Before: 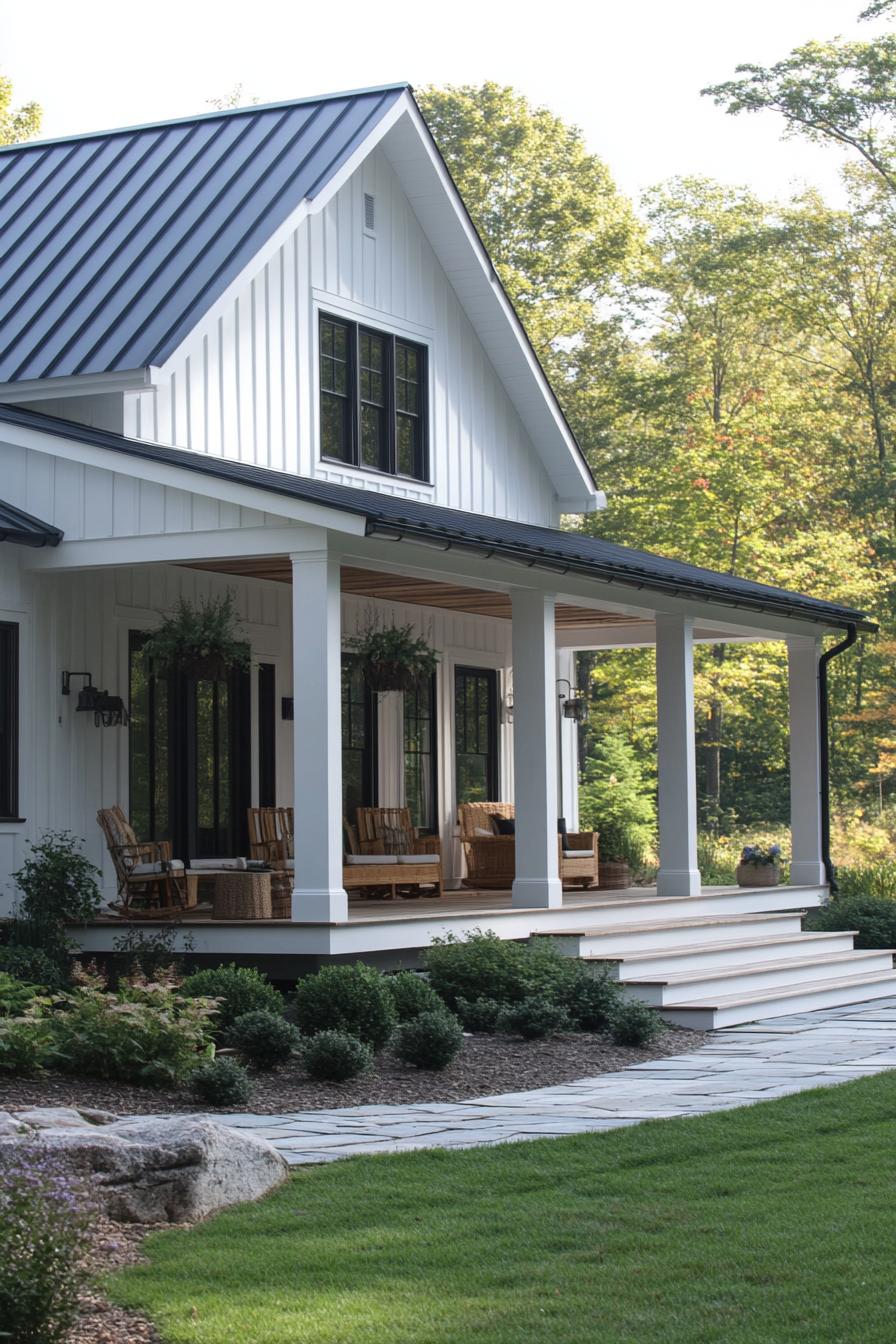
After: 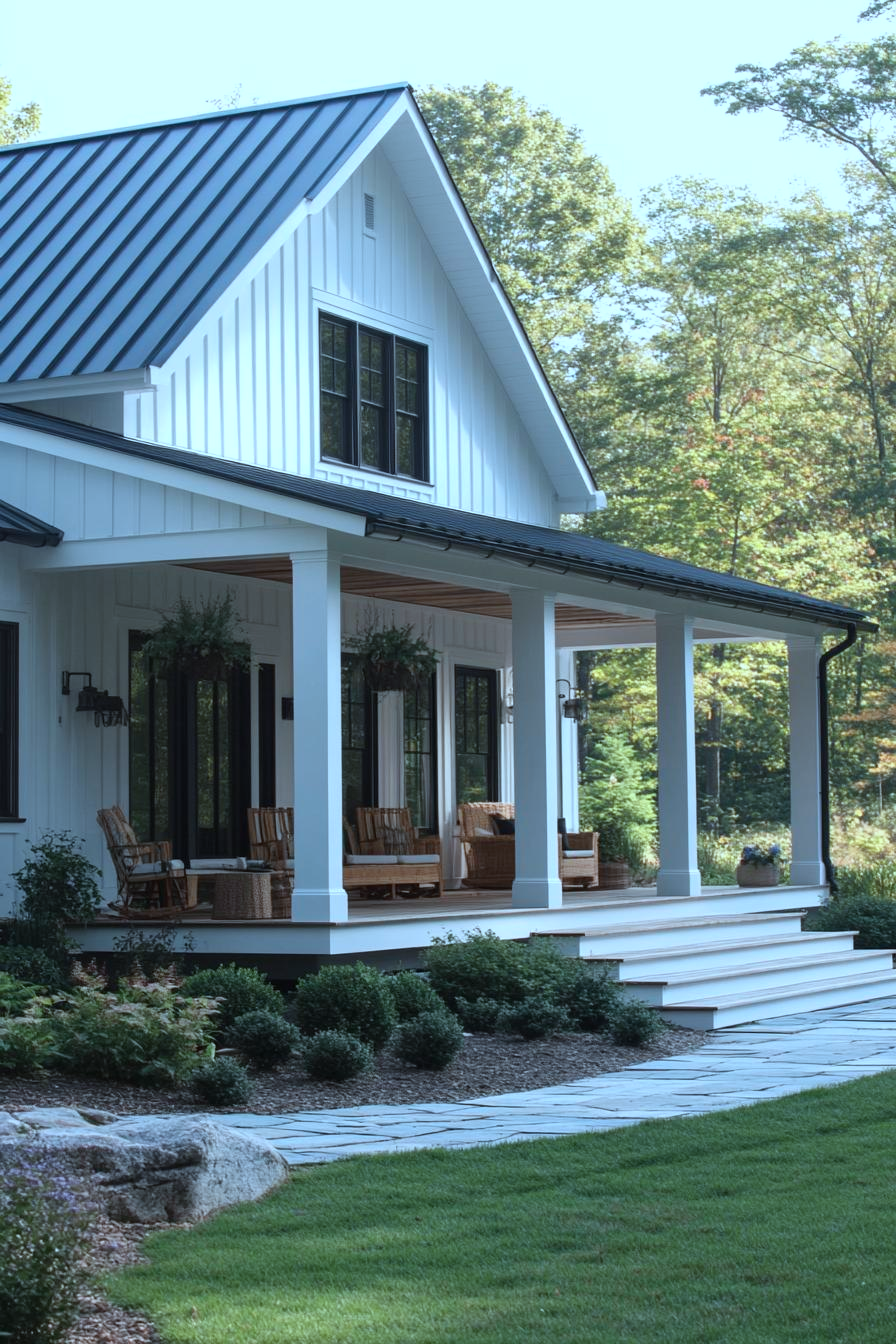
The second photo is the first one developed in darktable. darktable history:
color correction: highlights a* -9.73, highlights b* -21.22
